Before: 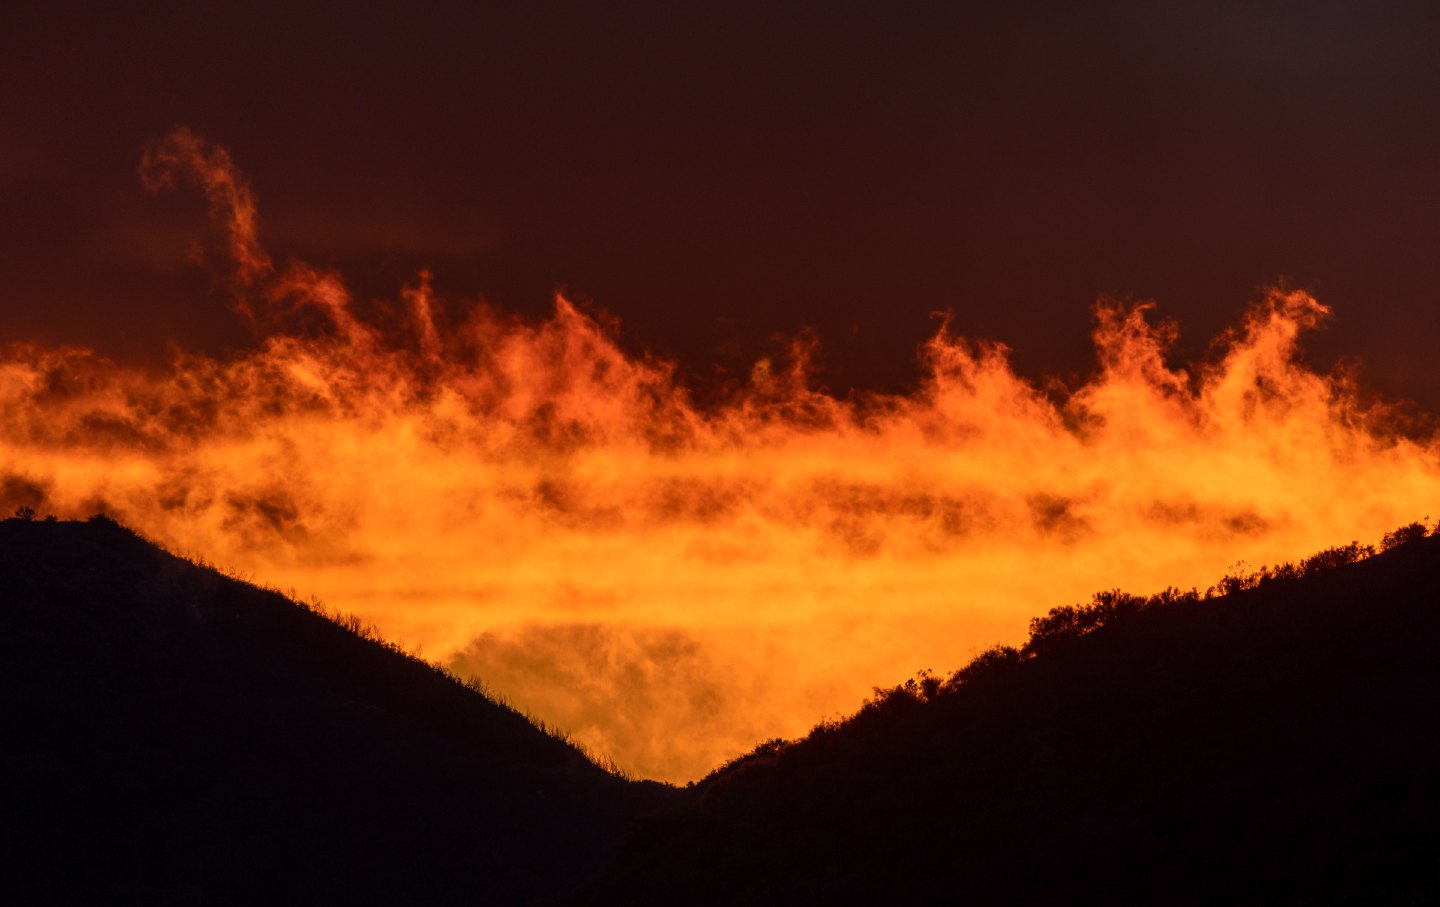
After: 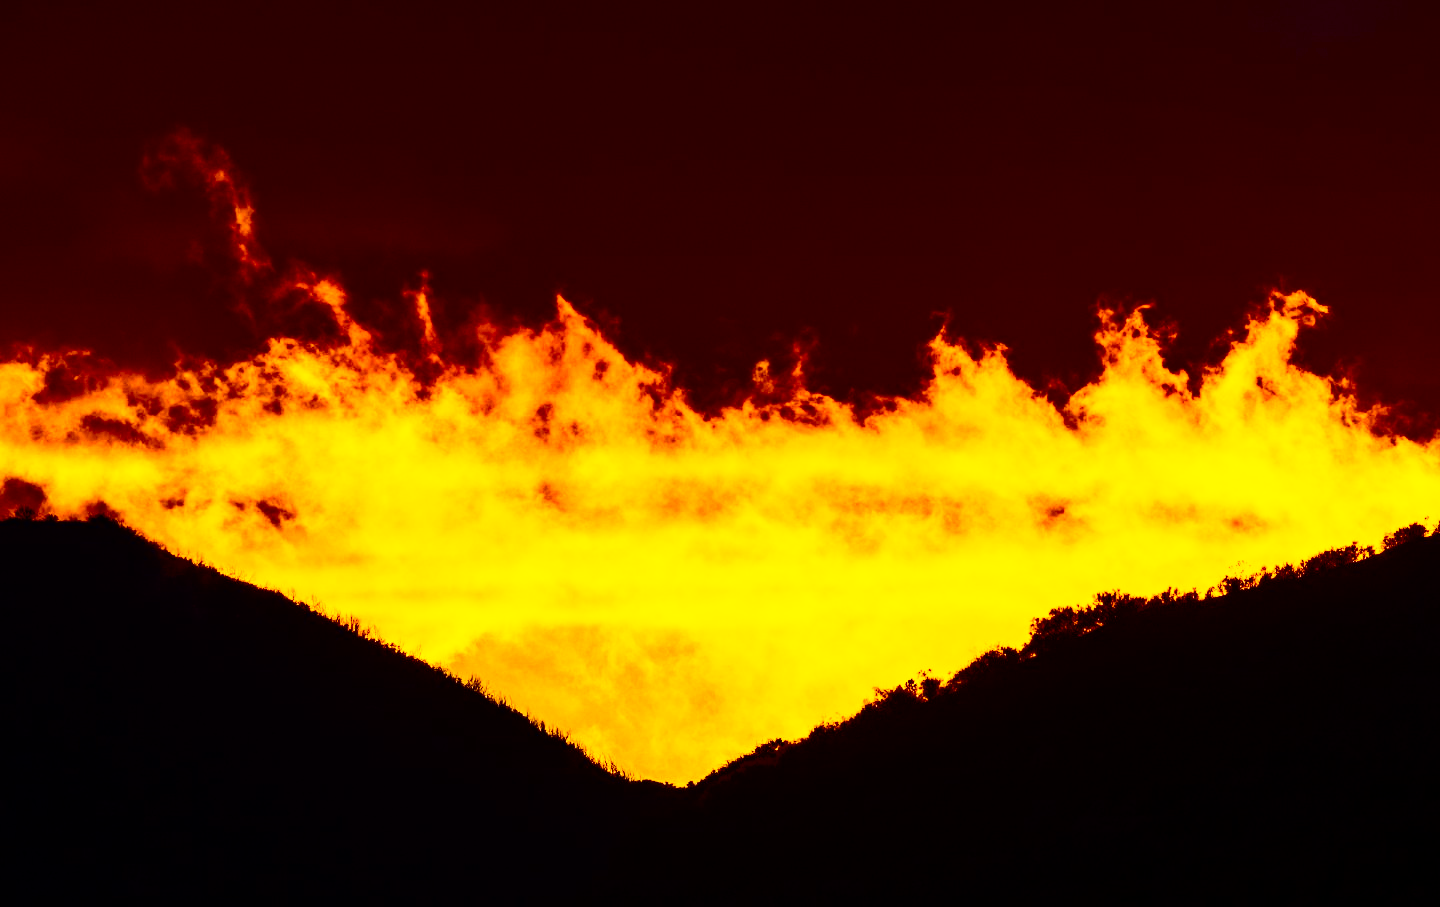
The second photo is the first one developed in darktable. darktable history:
base curve: curves: ch0 [(0, 0) (0.012, 0.01) (0.073, 0.168) (0.31, 0.711) (0.645, 0.957) (1, 1)], preserve colors none
color balance rgb: shadows lift › chroma 1.837%, shadows lift › hue 262.47°, power › hue 61.66°, perceptual saturation grading › global saturation 35.911%
contrast brightness saturation: contrast 0.513, saturation -0.086
